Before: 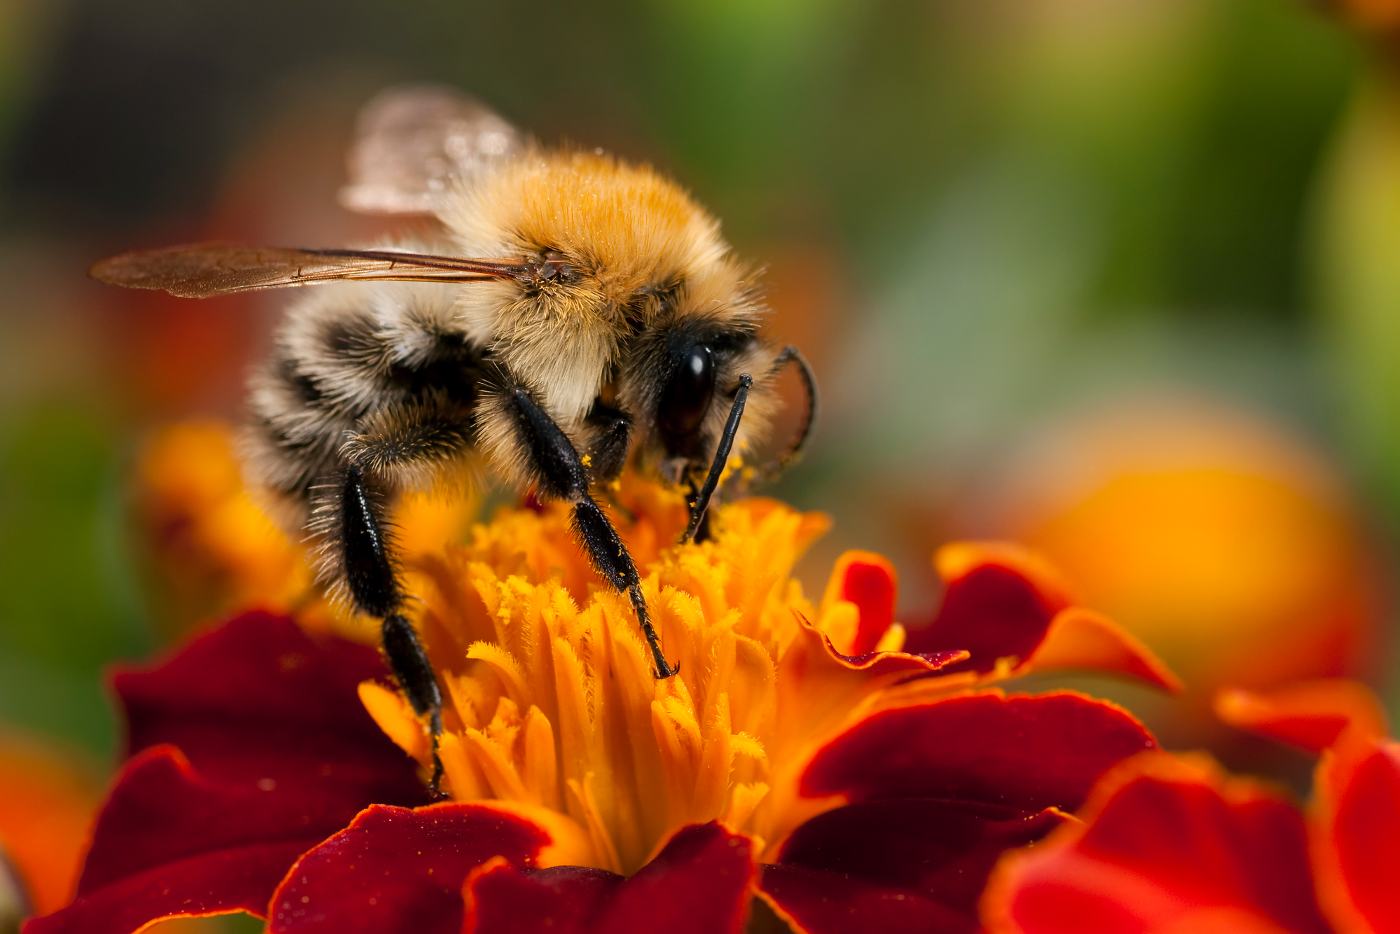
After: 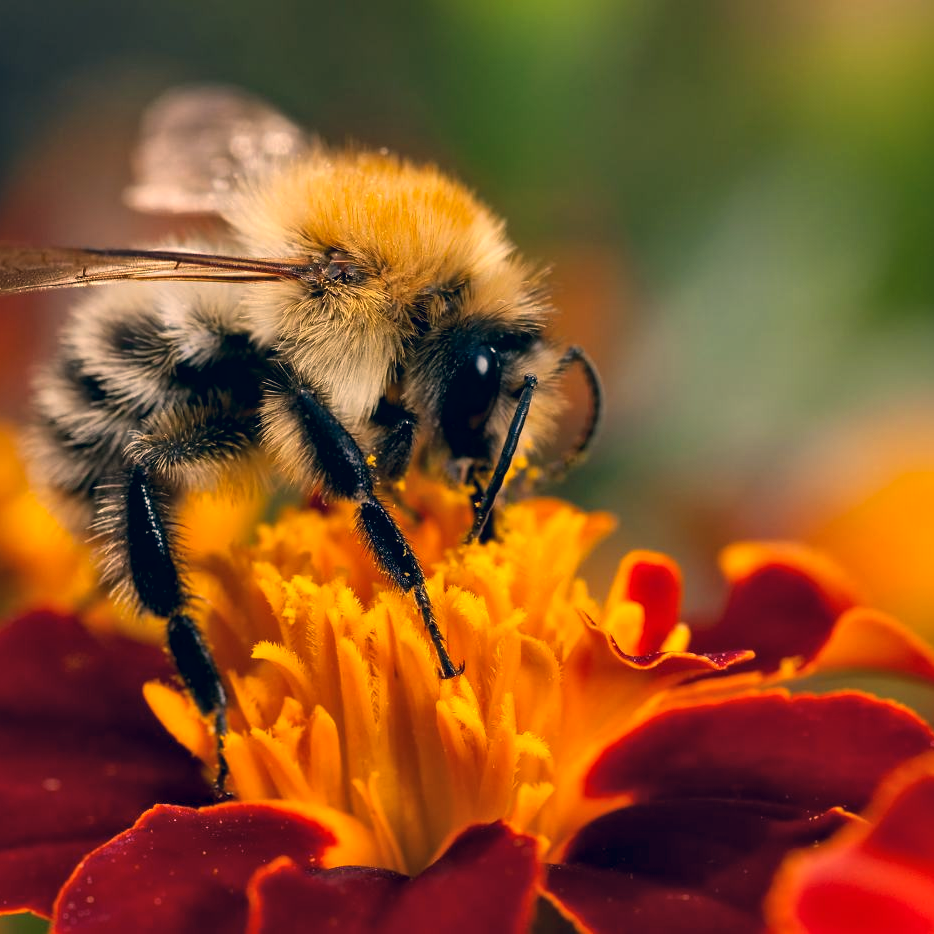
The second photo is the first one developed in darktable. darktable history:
crop and rotate: left 15.375%, right 17.909%
color correction: highlights a* 10.31, highlights b* 13.97, shadows a* -9.57, shadows b* -14.98
local contrast: mode bilateral grid, contrast 31, coarseness 26, midtone range 0.2
